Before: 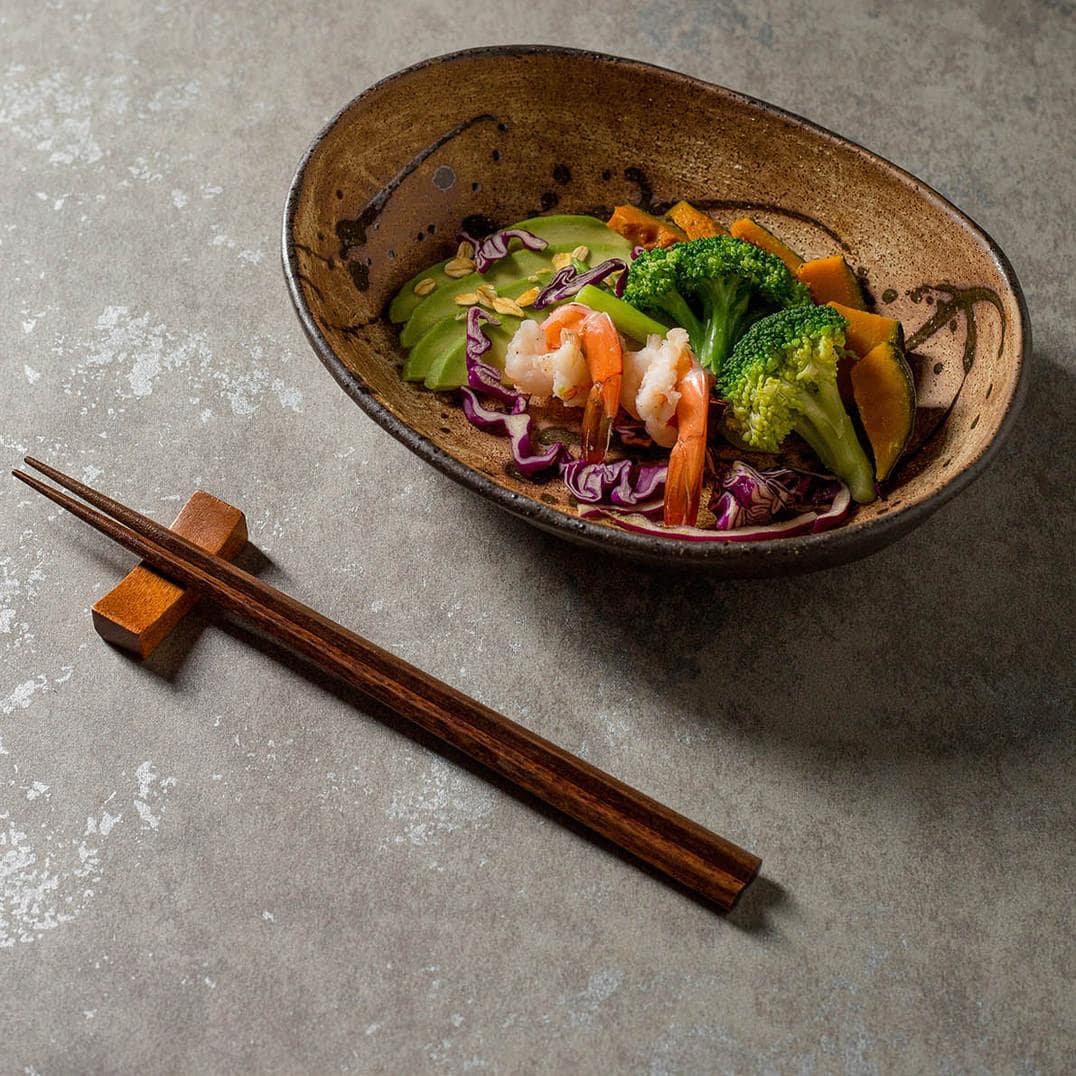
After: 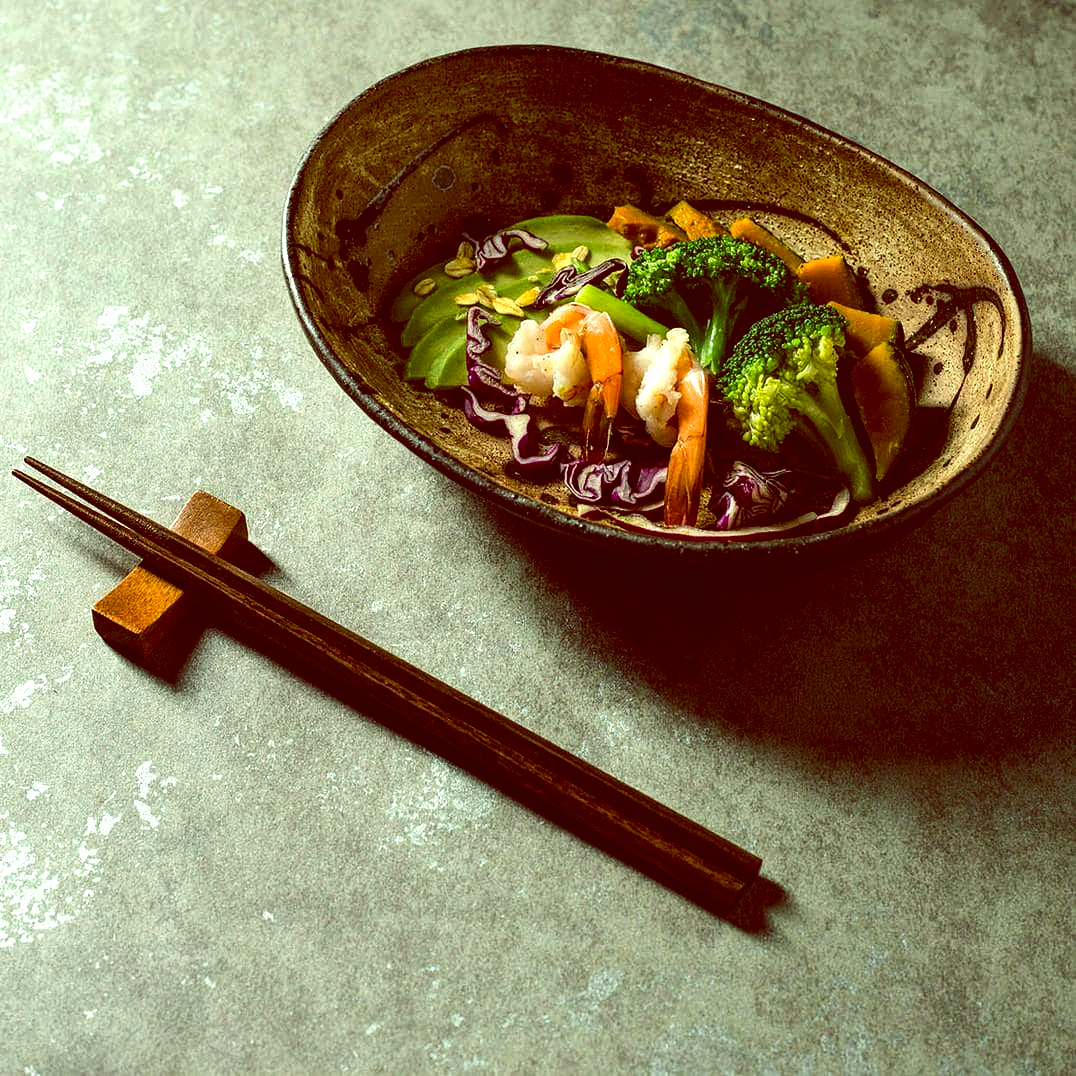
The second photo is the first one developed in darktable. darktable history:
tone equalizer: -8 EV -1.08 EV, -7 EV -1.01 EV, -6 EV -0.867 EV, -5 EV -0.578 EV, -3 EV 0.578 EV, -2 EV 0.867 EV, -1 EV 1.01 EV, +0 EV 1.08 EV, edges refinement/feathering 500, mask exposure compensation -1.57 EV, preserve details no
color balance: lift [1, 1.015, 0.987, 0.985], gamma [1, 0.959, 1.042, 0.958], gain [0.927, 0.938, 1.072, 0.928], contrast 1.5%
